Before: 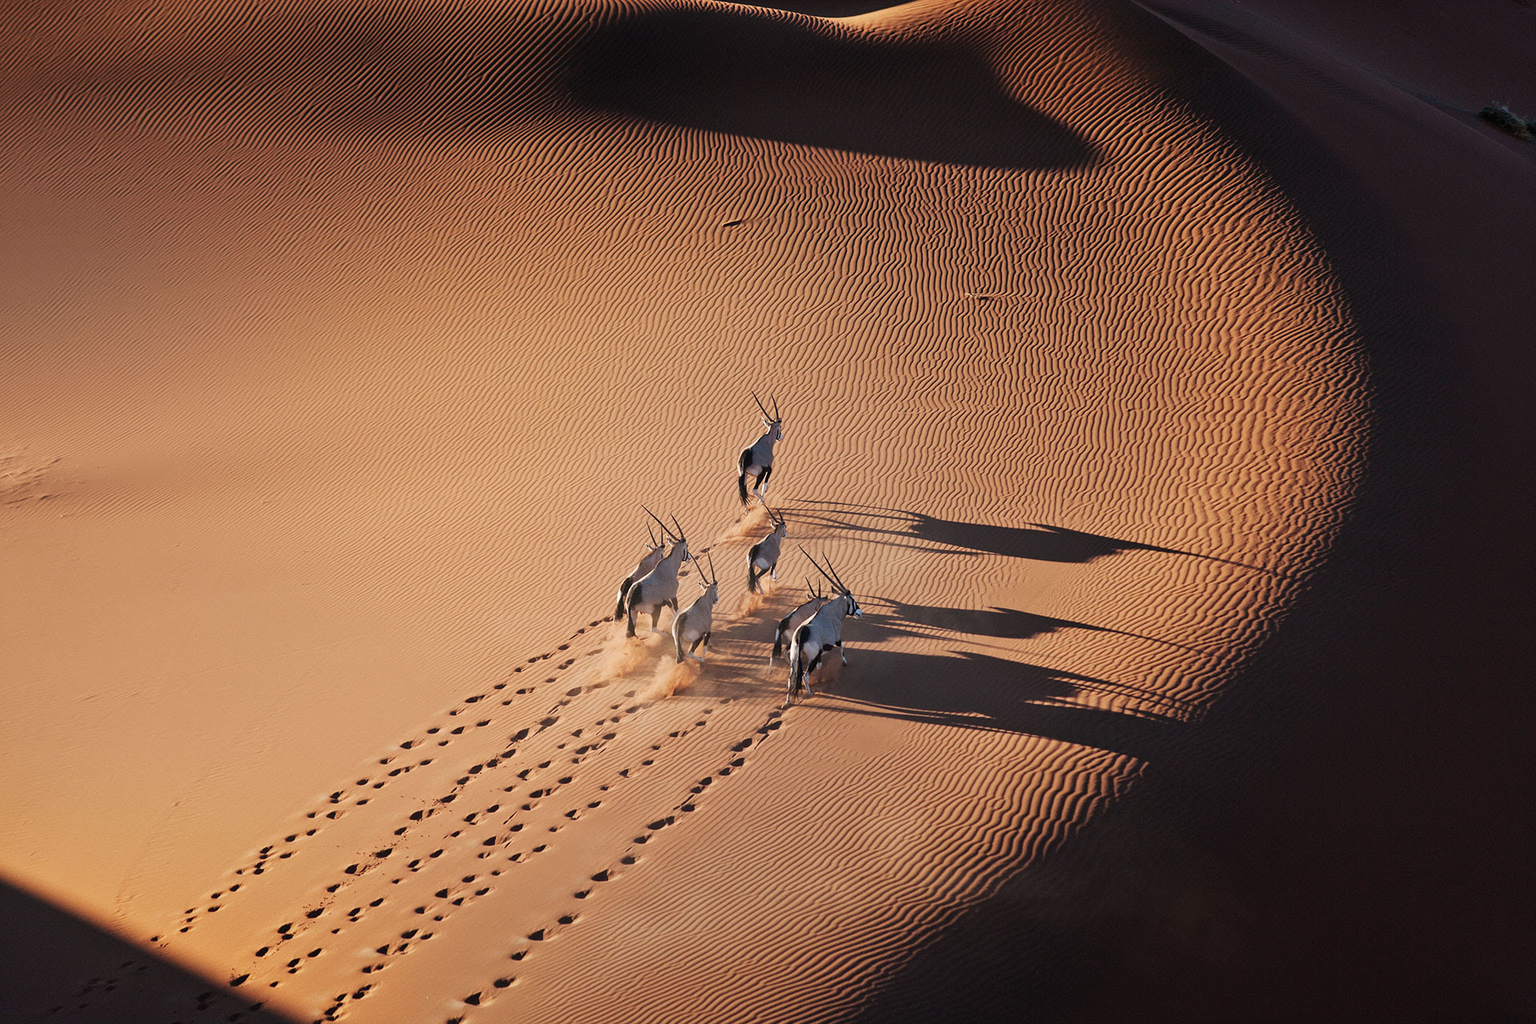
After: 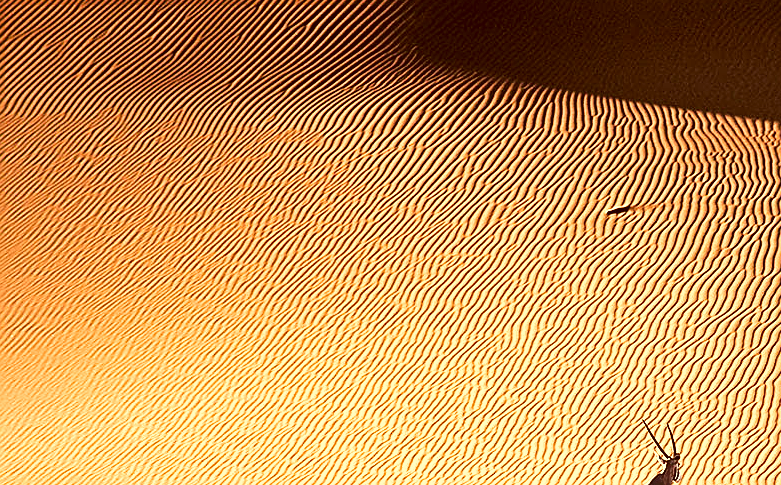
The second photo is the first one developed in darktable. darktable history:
shadows and highlights: low approximation 0.01, soften with gaussian
sharpen: on, module defaults
exposure: black level correction 0, exposure 1.455 EV, compensate exposure bias true, compensate highlight preservation false
crop: left 15.477%, top 5.433%, right 43.831%, bottom 56.671%
levels: levels [0.052, 0.496, 0.908]
filmic rgb: black relative exposure -14.3 EV, white relative exposure 3.38 EV, threshold 2.99 EV, hardness 7.89, contrast 0.993, enable highlight reconstruction true
color correction: highlights a* 1.1, highlights b* 23.75, shadows a* 15.27, shadows b* 24.39
